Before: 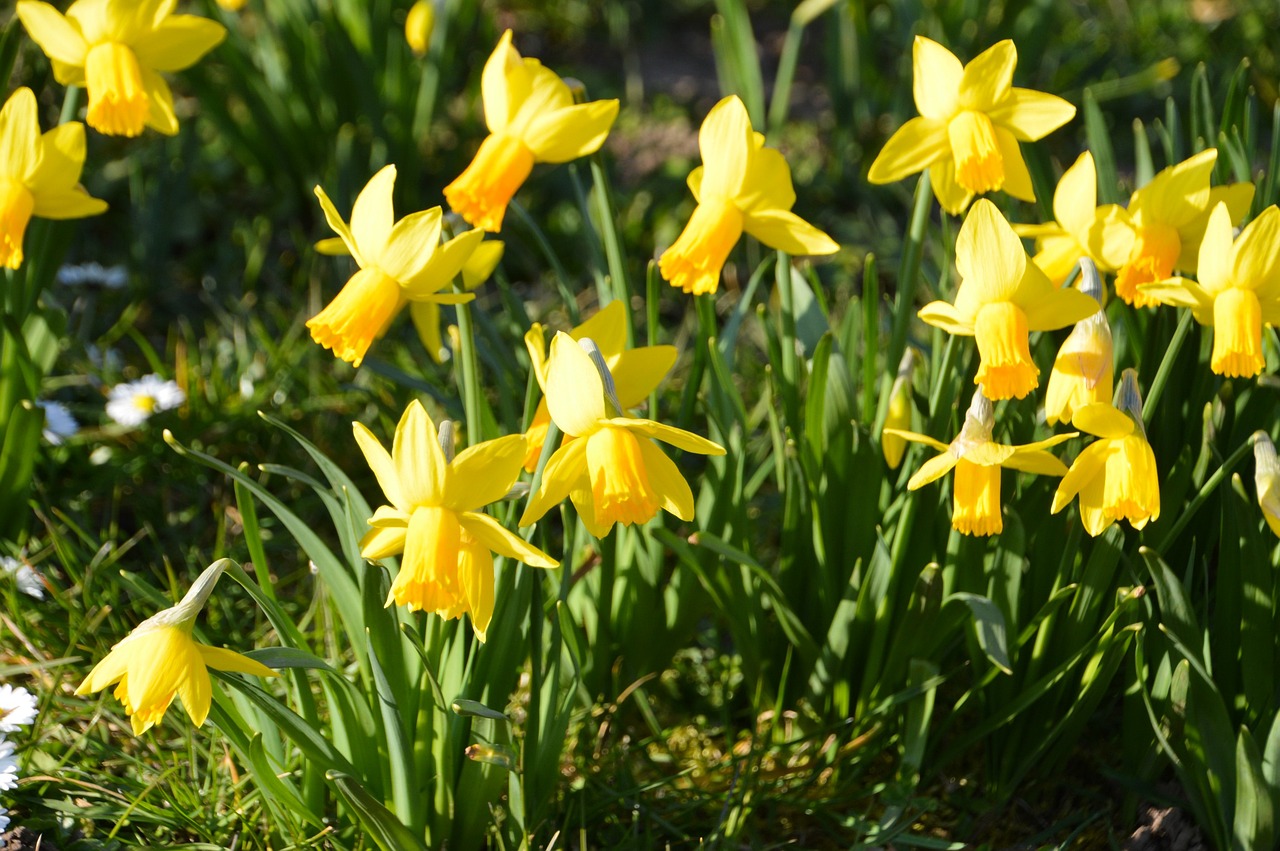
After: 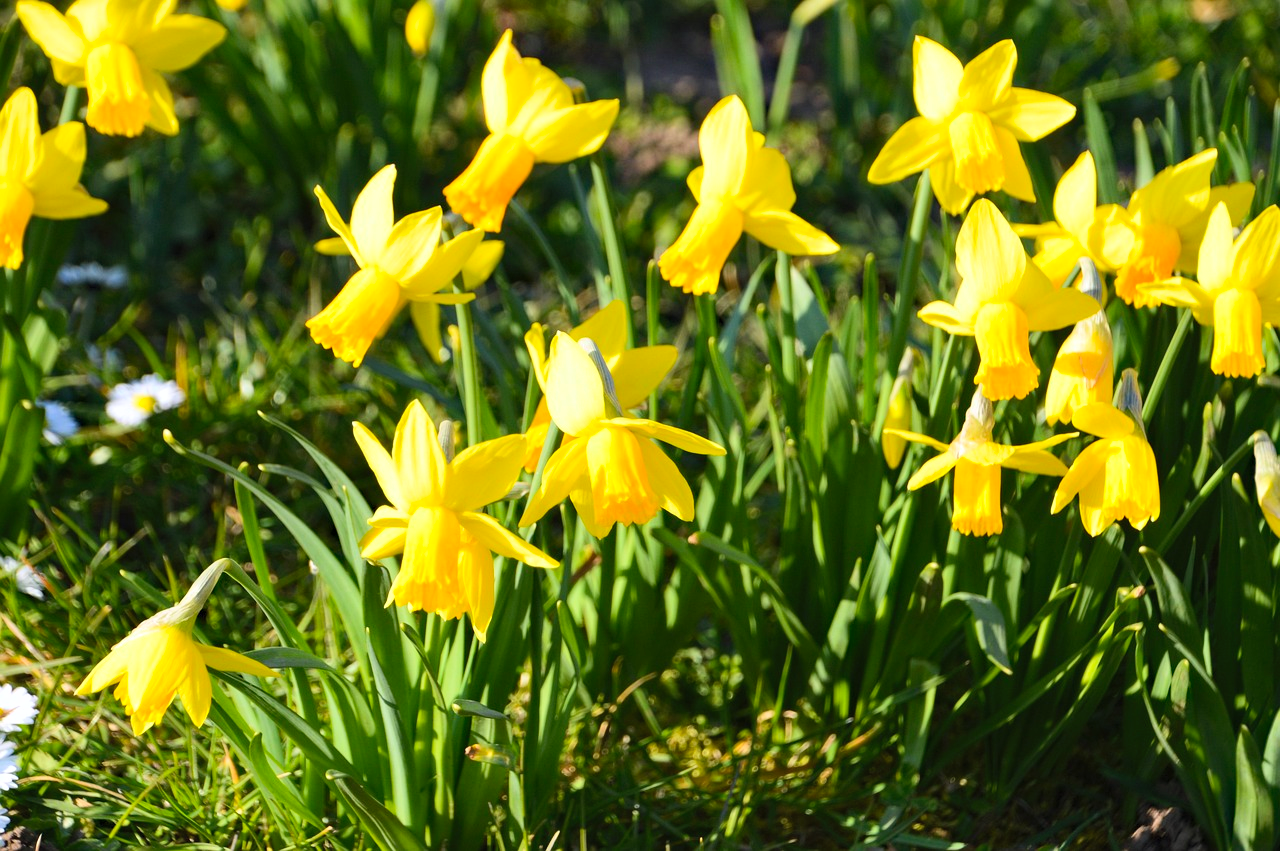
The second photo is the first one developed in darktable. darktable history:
shadows and highlights: radius 125.46, shadows 21.19, highlights -21.19, low approximation 0.01
haze removal: compatibility mode true, adaptive false
contrast brightness saturation: contrast 0.2, brightness 0.16, saturation 0.22
